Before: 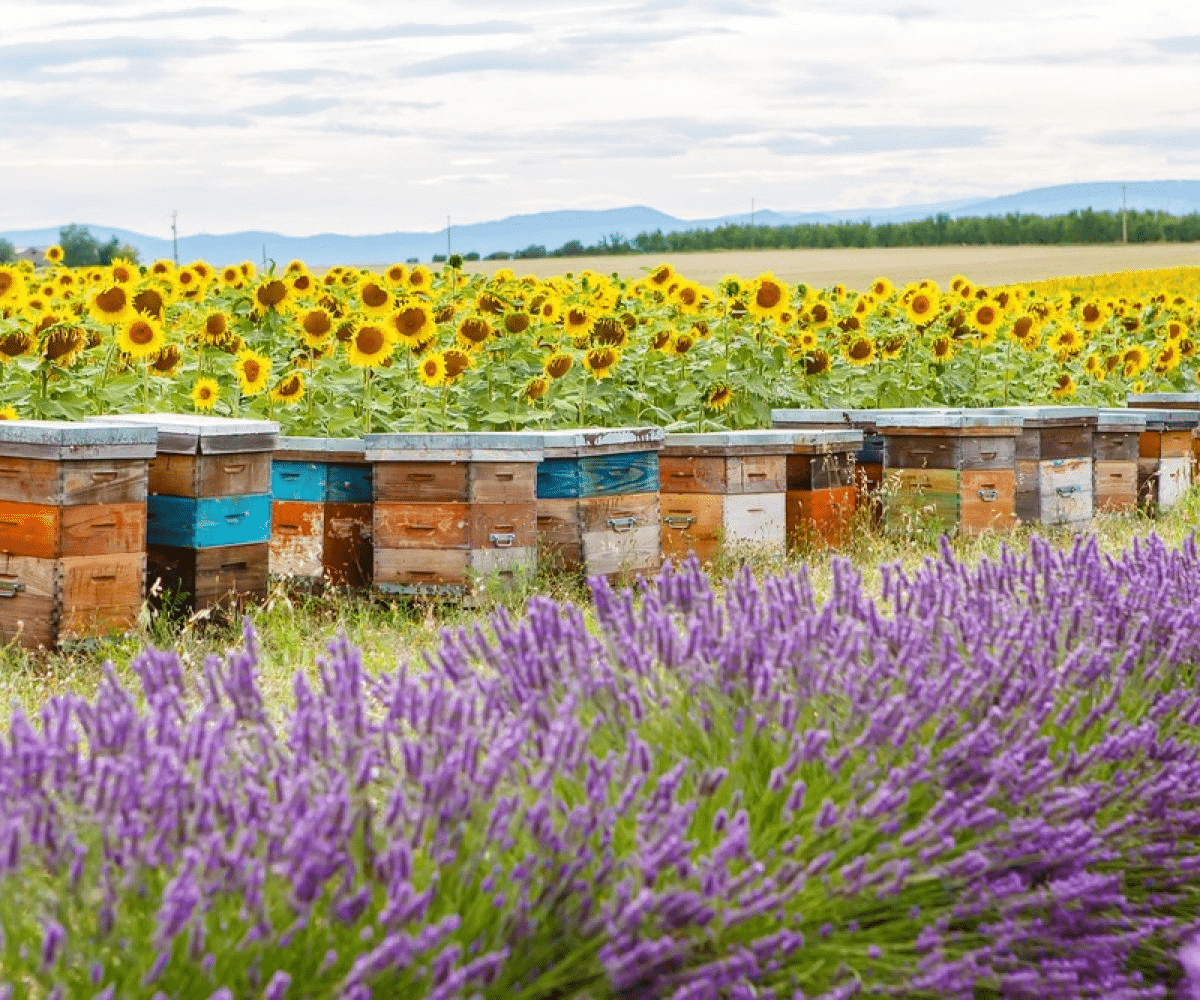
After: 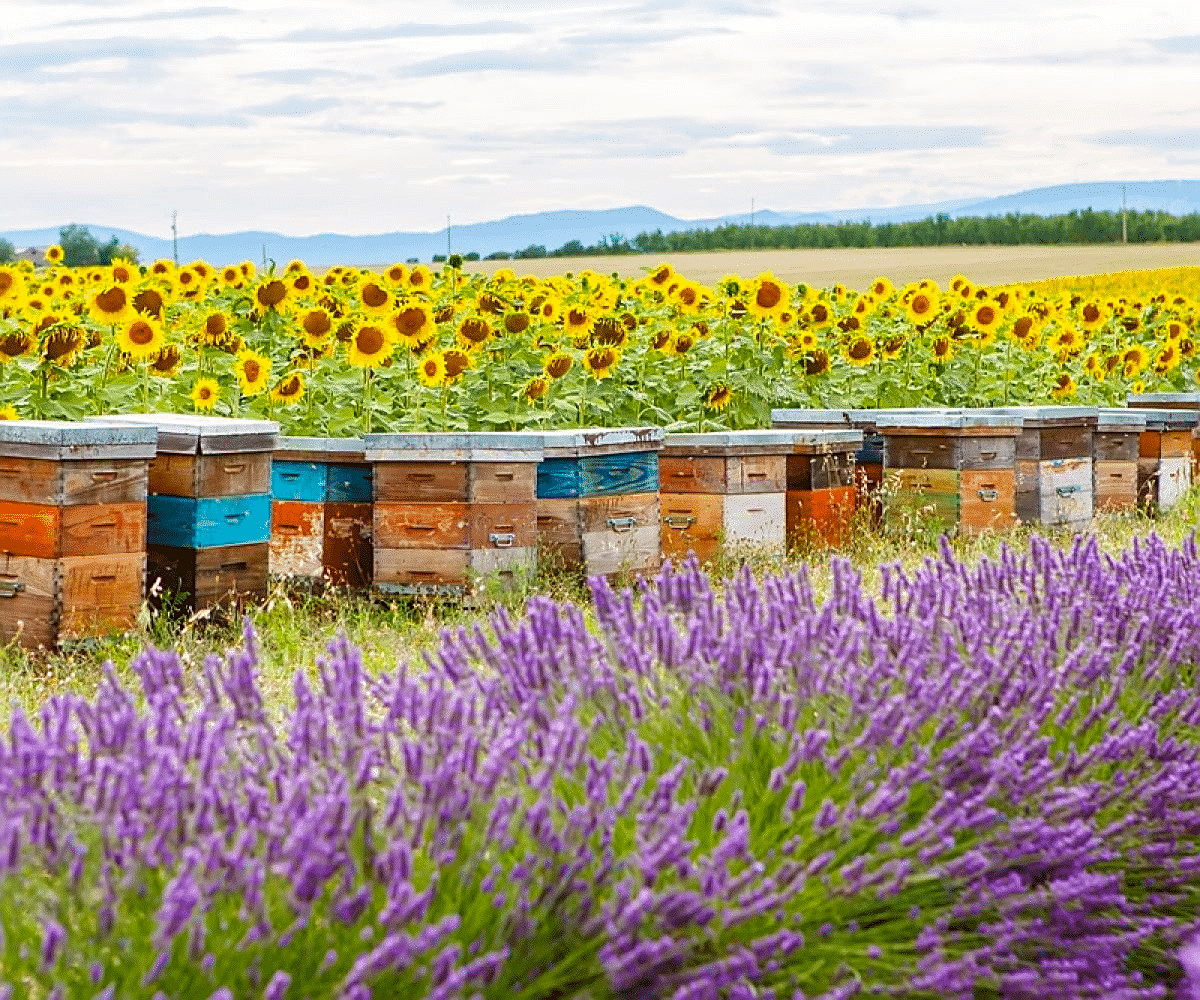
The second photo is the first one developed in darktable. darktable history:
contrast brightness saturation: contrast 0.04, saturation 0.16
sharpen: on, module defaults
